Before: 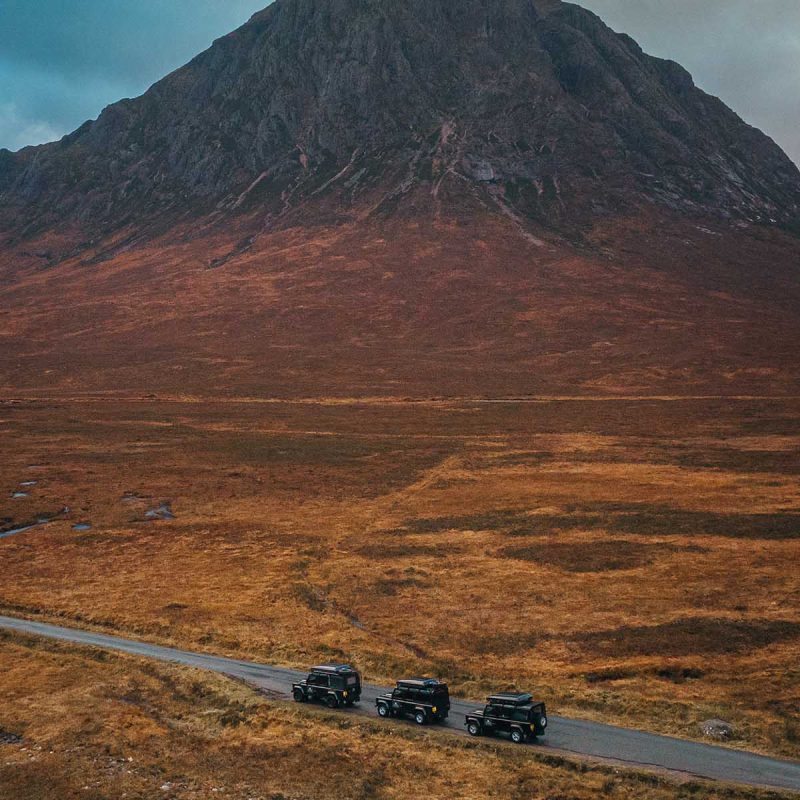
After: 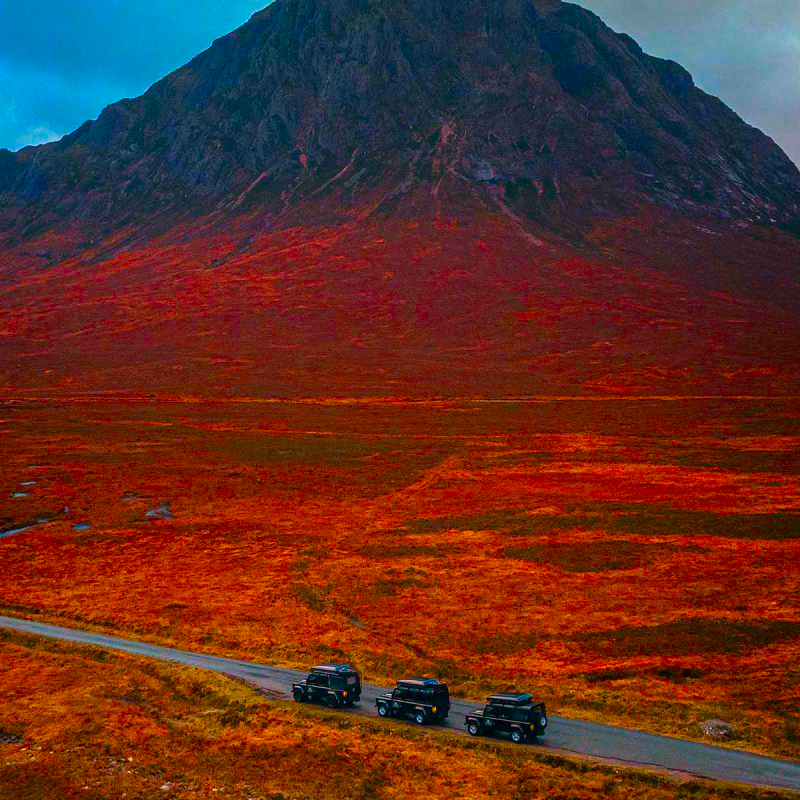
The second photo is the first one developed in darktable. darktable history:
shadows and highlights: shadows -62.47, white point adjustment -5.4, highlights 60.39
color correction: highlights a* 1.58, highlights b* -1.64, saturation 2.46
